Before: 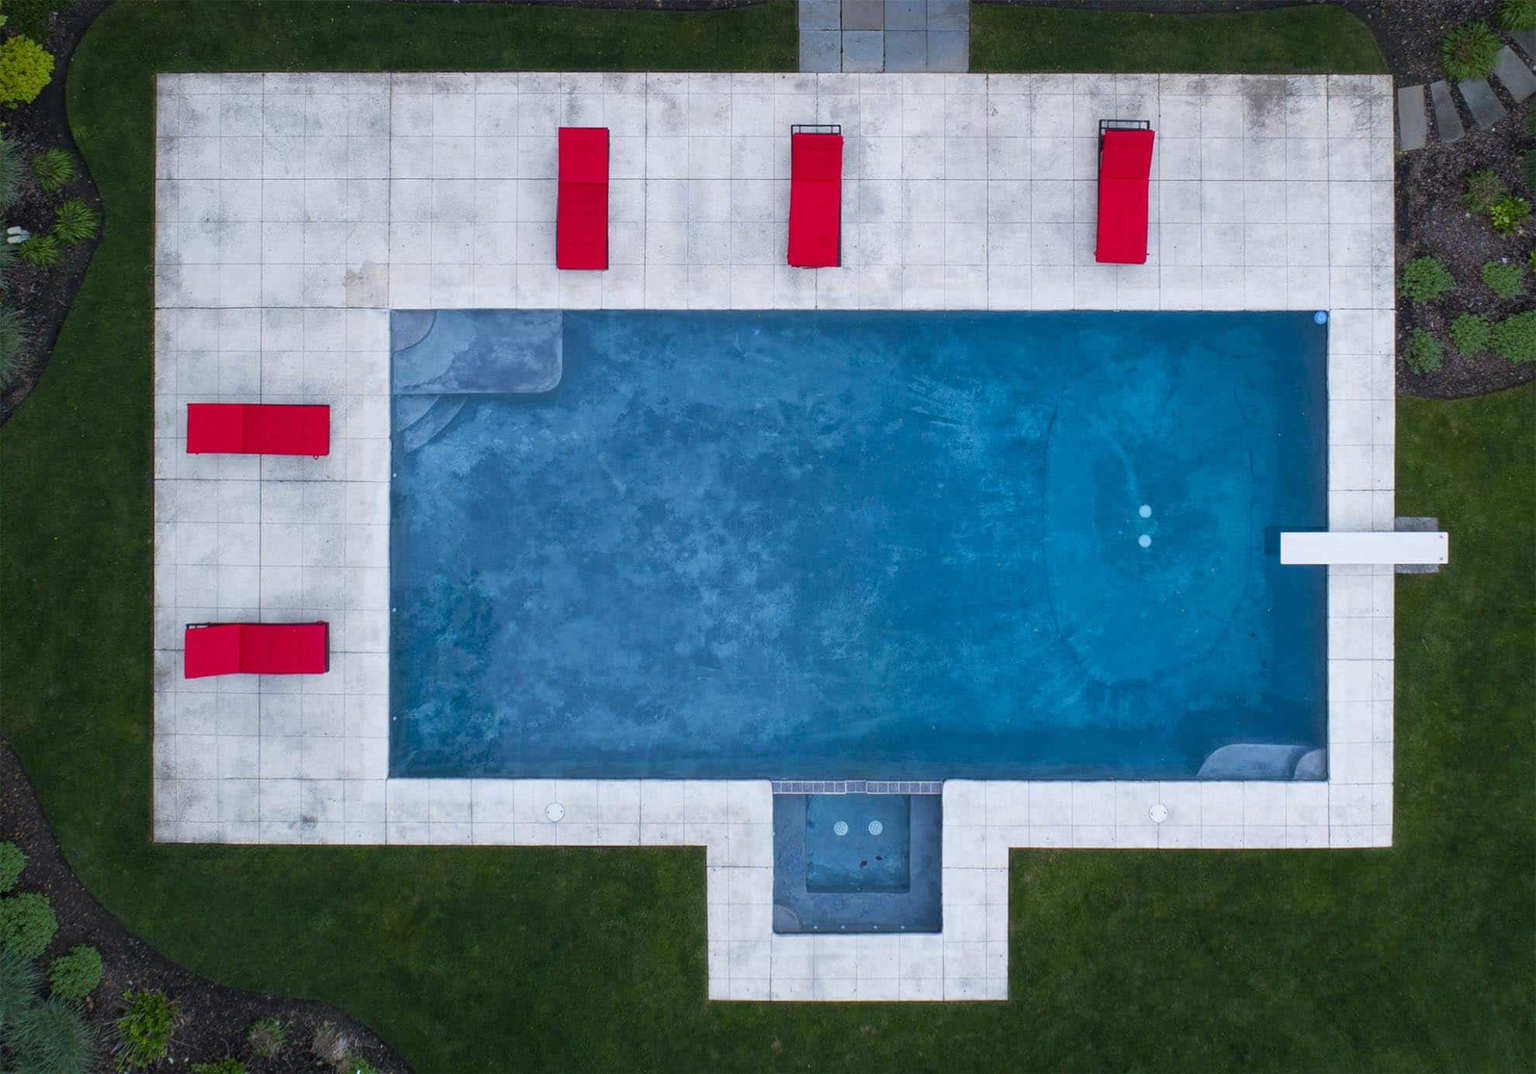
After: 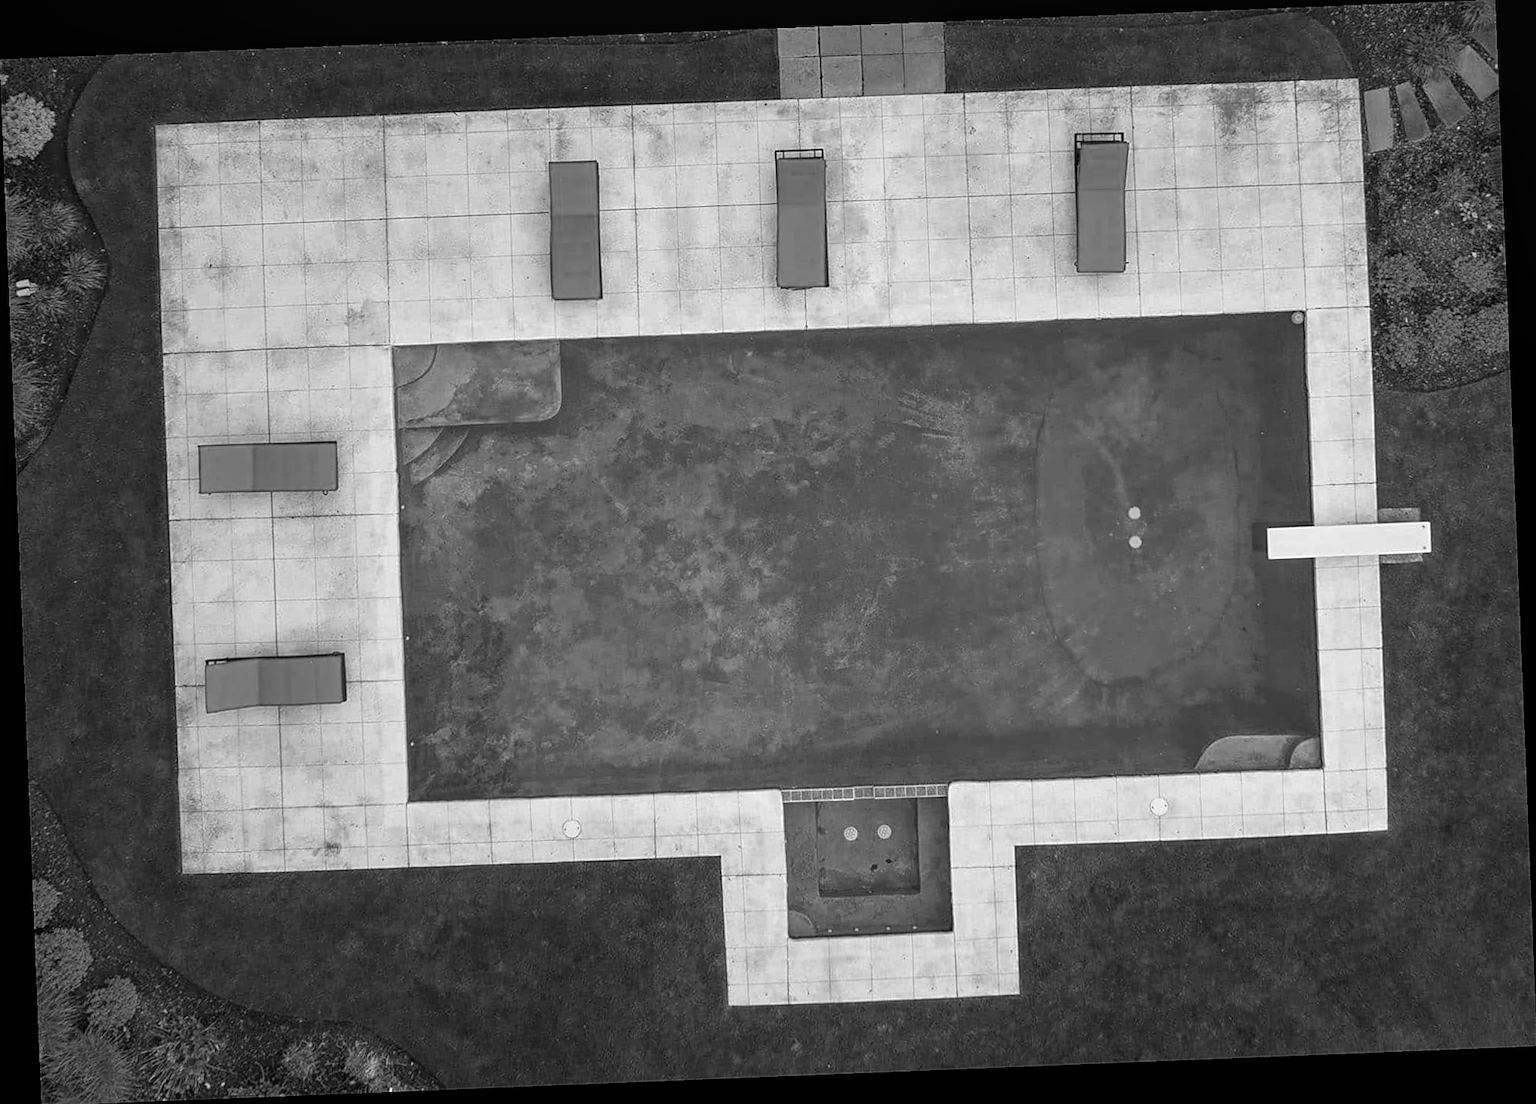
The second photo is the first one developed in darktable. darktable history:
rotate and perspective: rotation -2.29°, automatic cropping off
white balance: red 1.467, blue 0.684
local contrast: on, module defaults
sharpen: on, module defaults
color balance rgb: on, module defaults
monochrome: a -74.22, b 78.2
